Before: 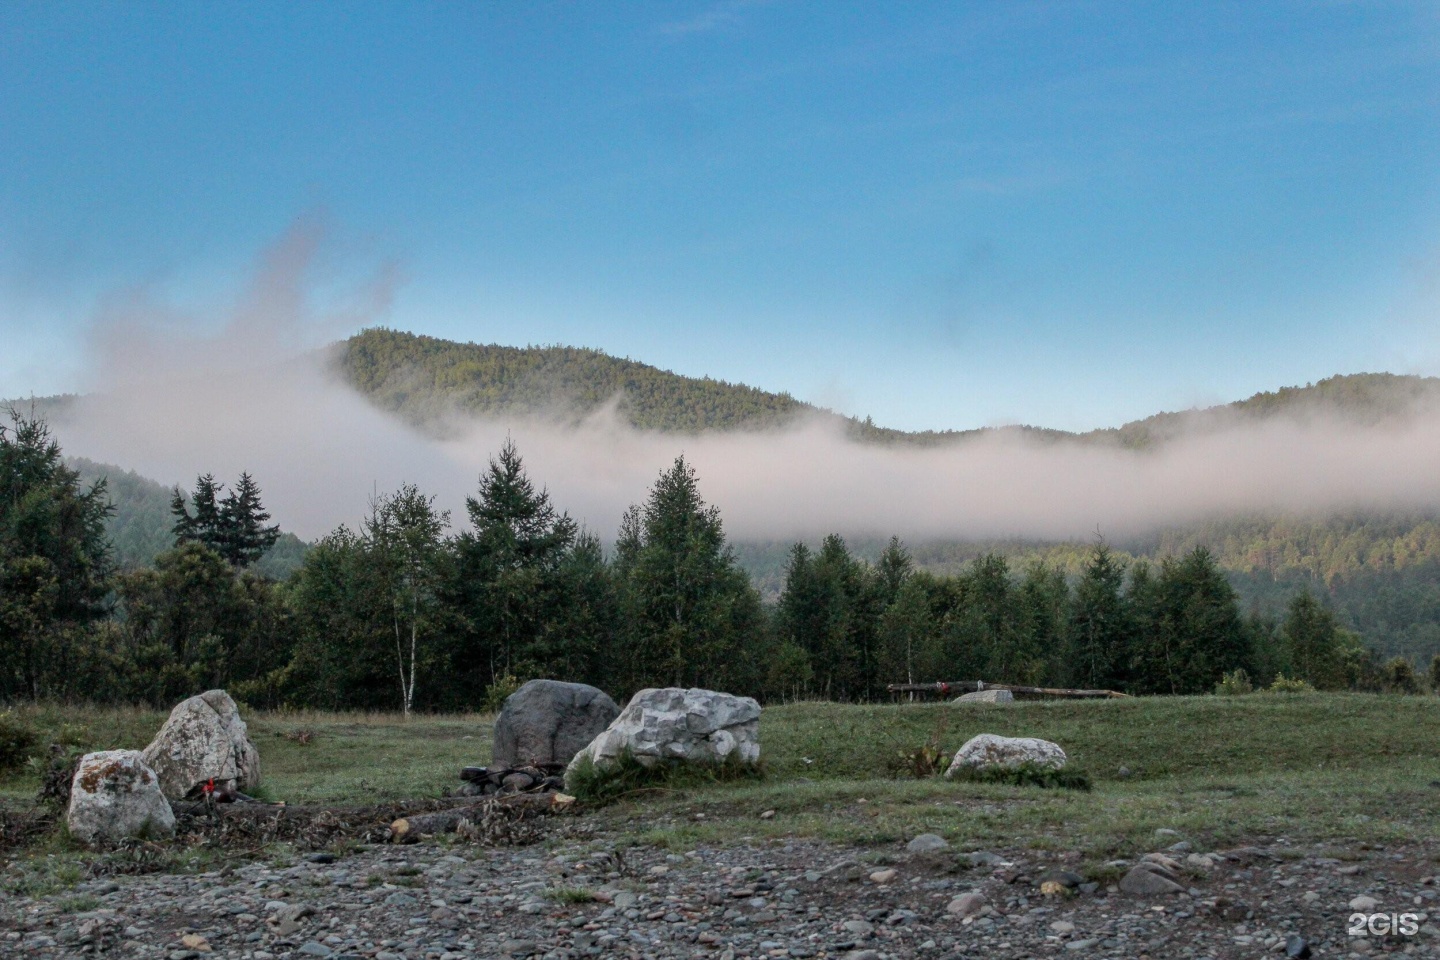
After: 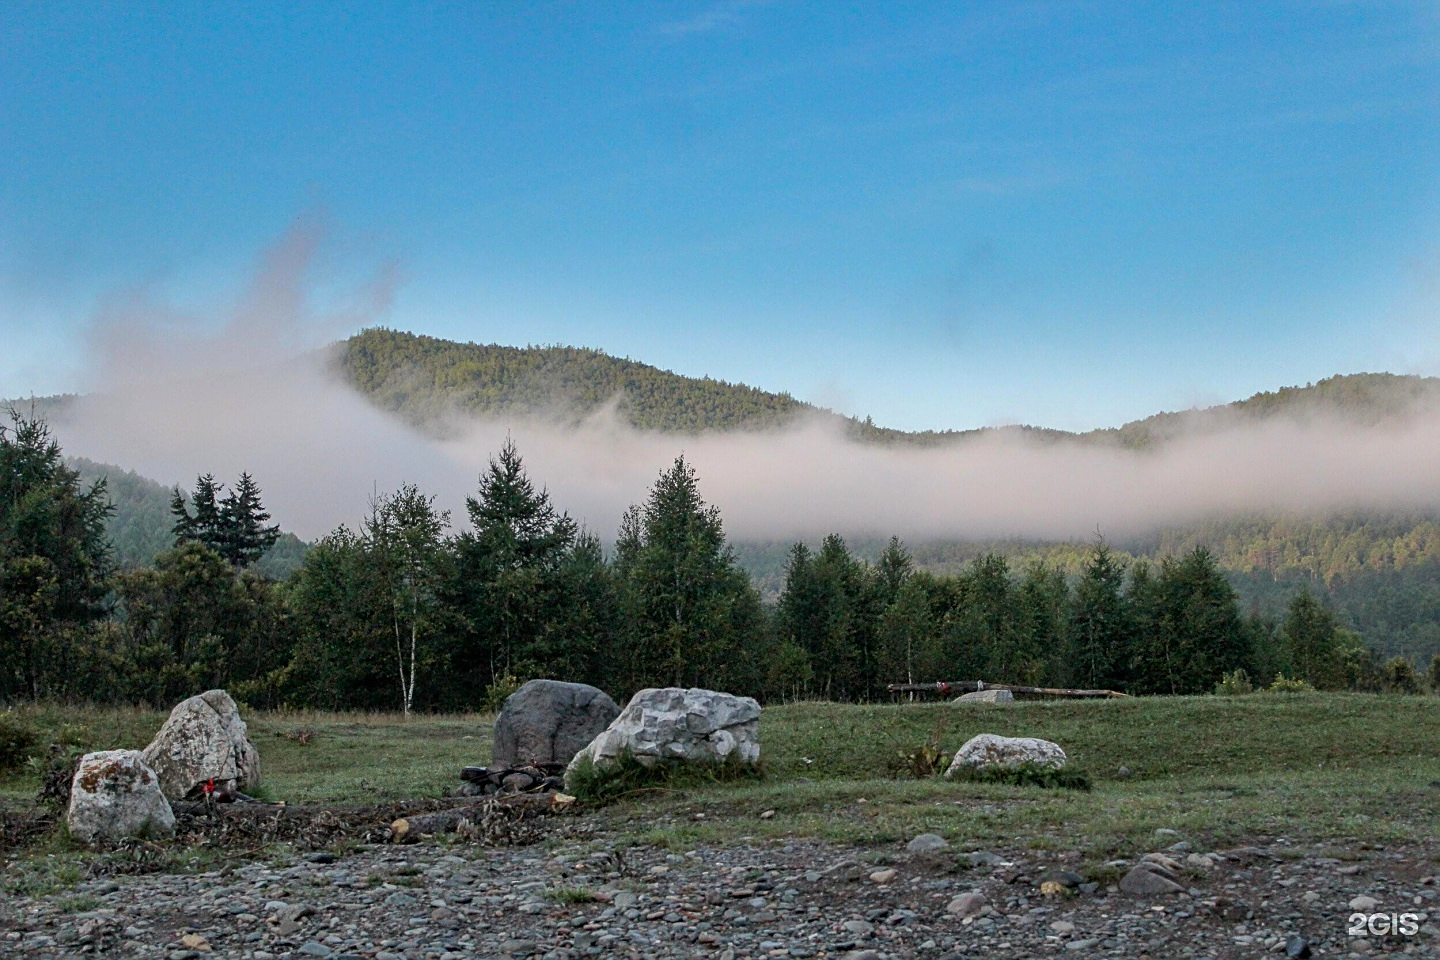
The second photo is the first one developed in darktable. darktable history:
sharpen: on, module defaults
contrast brightness saturation: saturation 0.13
